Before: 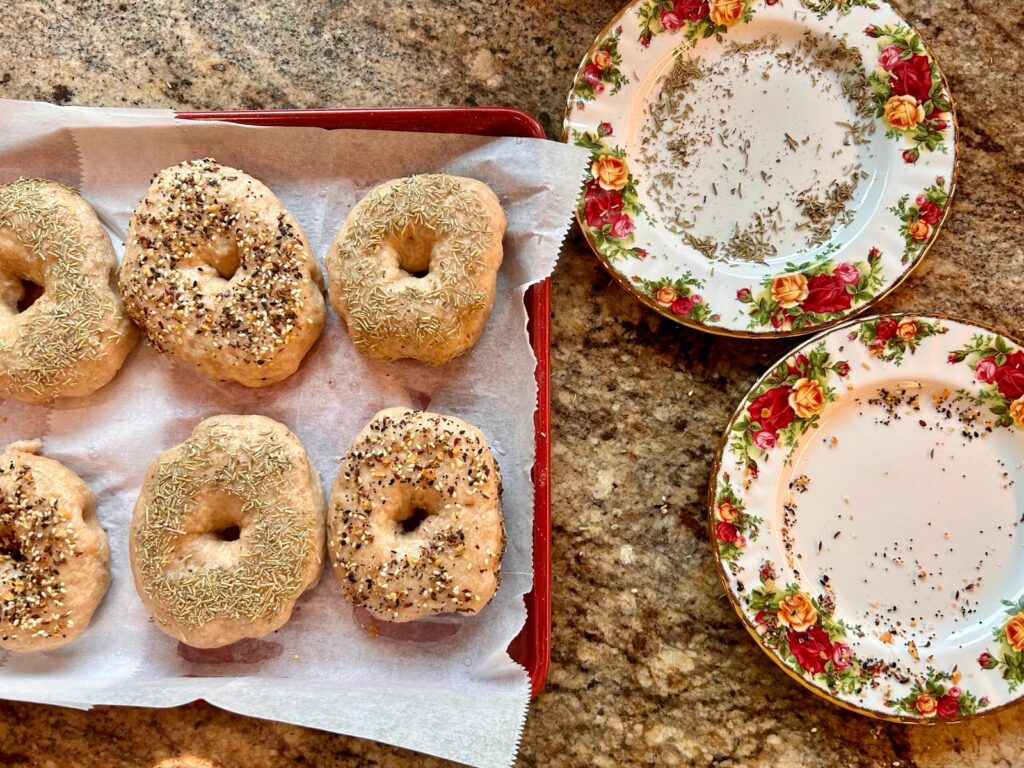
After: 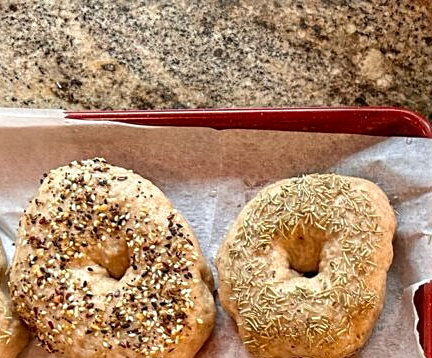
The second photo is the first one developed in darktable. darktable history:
local contrast: on, module defaults
crop and rotate: left 10.797%, top 0.113%, right 46.935%, bottom 53.169%
tone equalizer: -7 EV 0.119 EV, luminance estimator HSV value / RGB max
sharpen: on, module defaults
